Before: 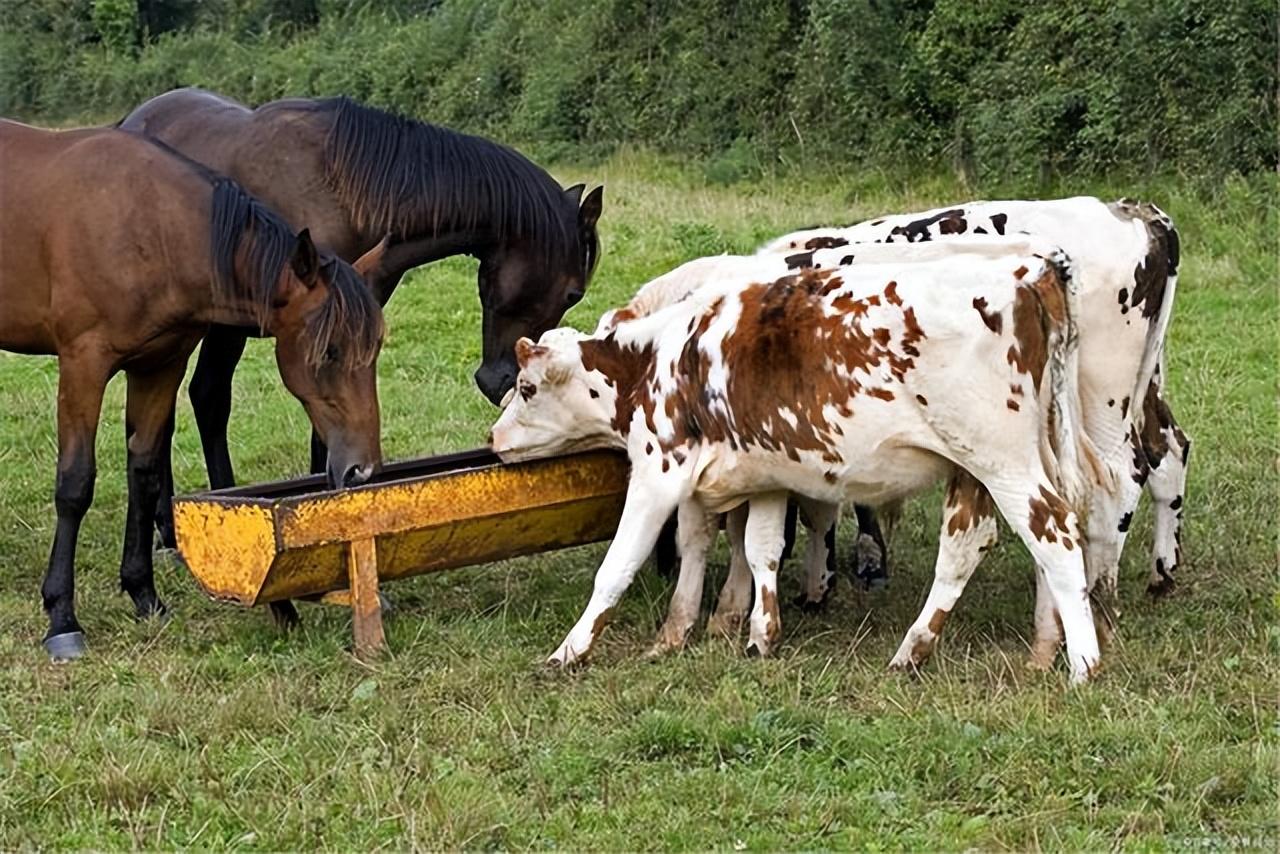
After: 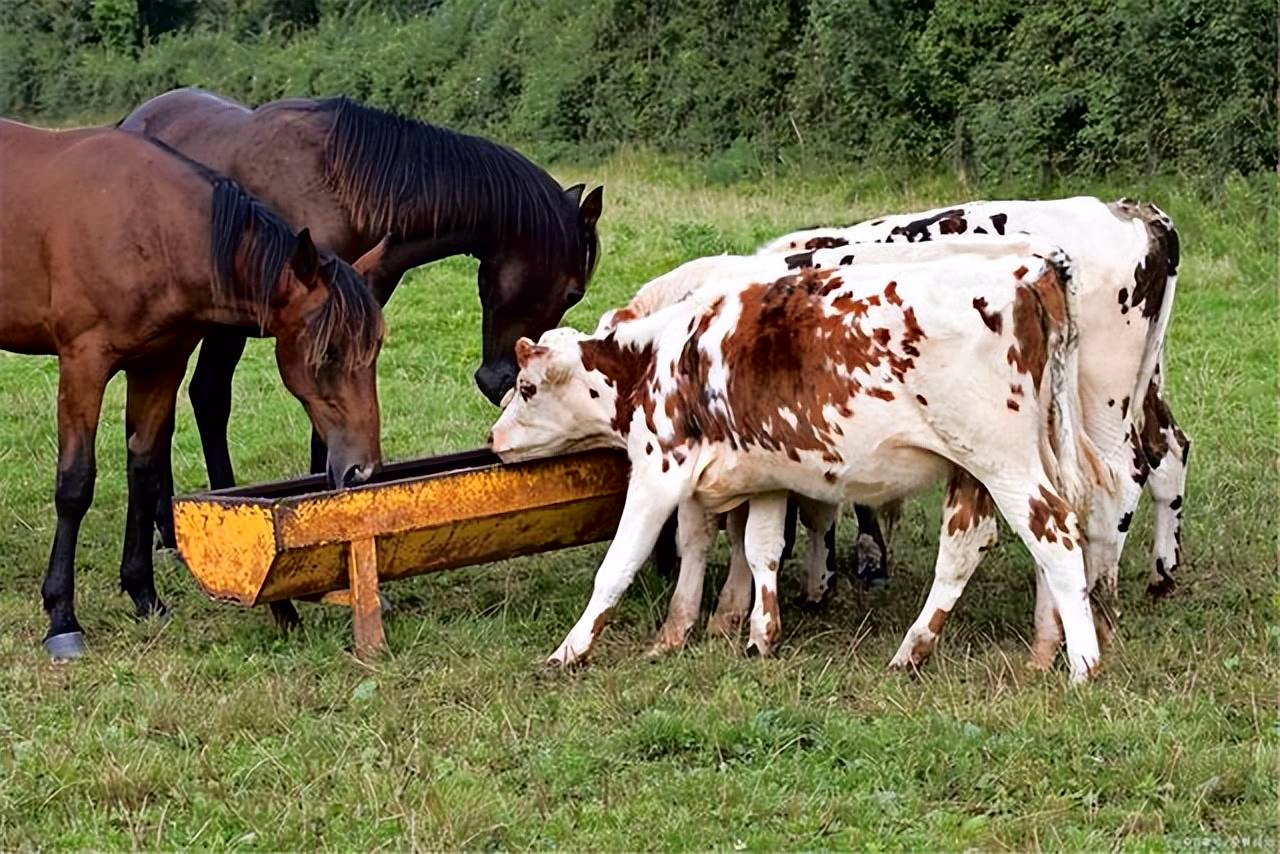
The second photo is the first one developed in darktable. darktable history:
tone curve: curves: ch0 [(0, 0) (0.126, 0.061) (0.362, 0.382) (0.498, 0.498) (0.706, 0.712) (1, 1)]; ch1 [(0, 0) (0.5, 0.505) (0.55, 0.578) (1, 1)]; ch2 [(0, 0) (0.44, 0.424) (0.489, 0.483) (0.537, 0.538) (1, 1)], color space Lab, independent channels, preserve colors none
